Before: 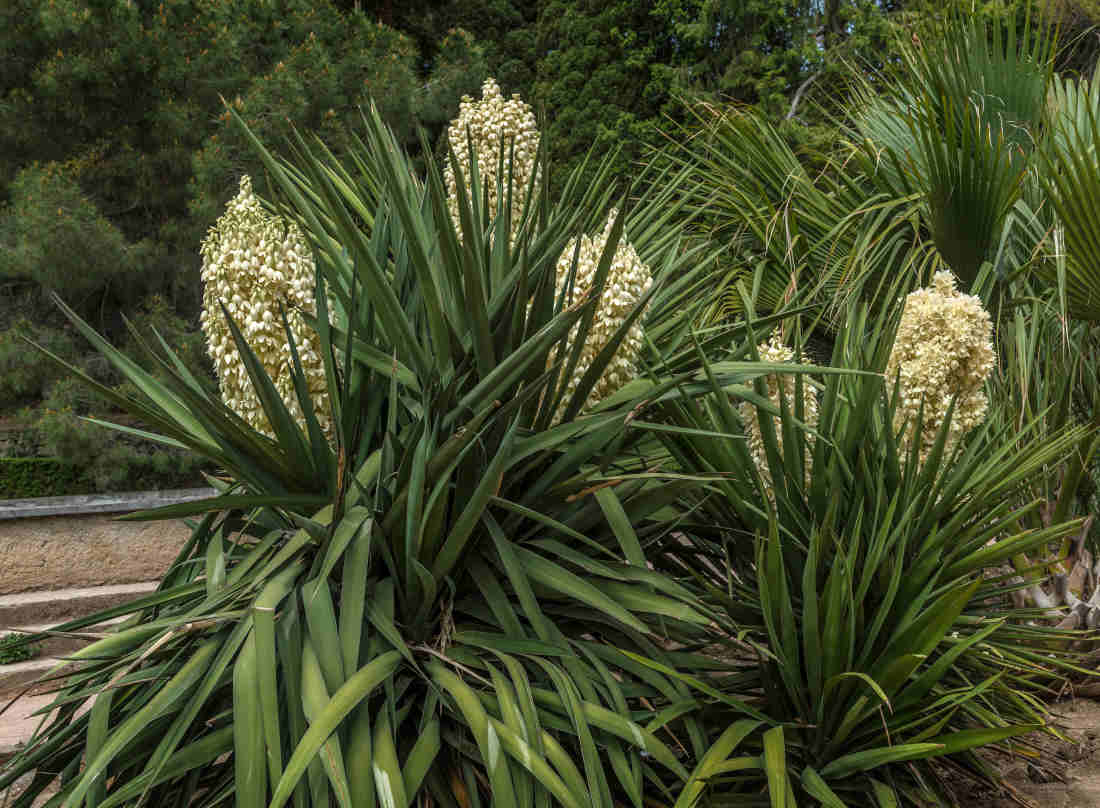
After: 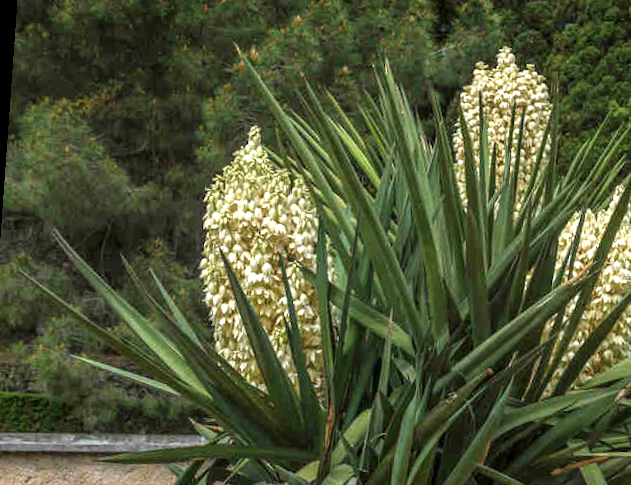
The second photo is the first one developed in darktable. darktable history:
crop and rotate: left 3.047%, top 7.509%, right 42.236%, bottom 37.598%
rotate and perspective: rotation 4.1°, automatic cropping off
exposure: black level correction 0, exposure 0.5 EV, compensate exposure bias true, compensate highlight preservation false
